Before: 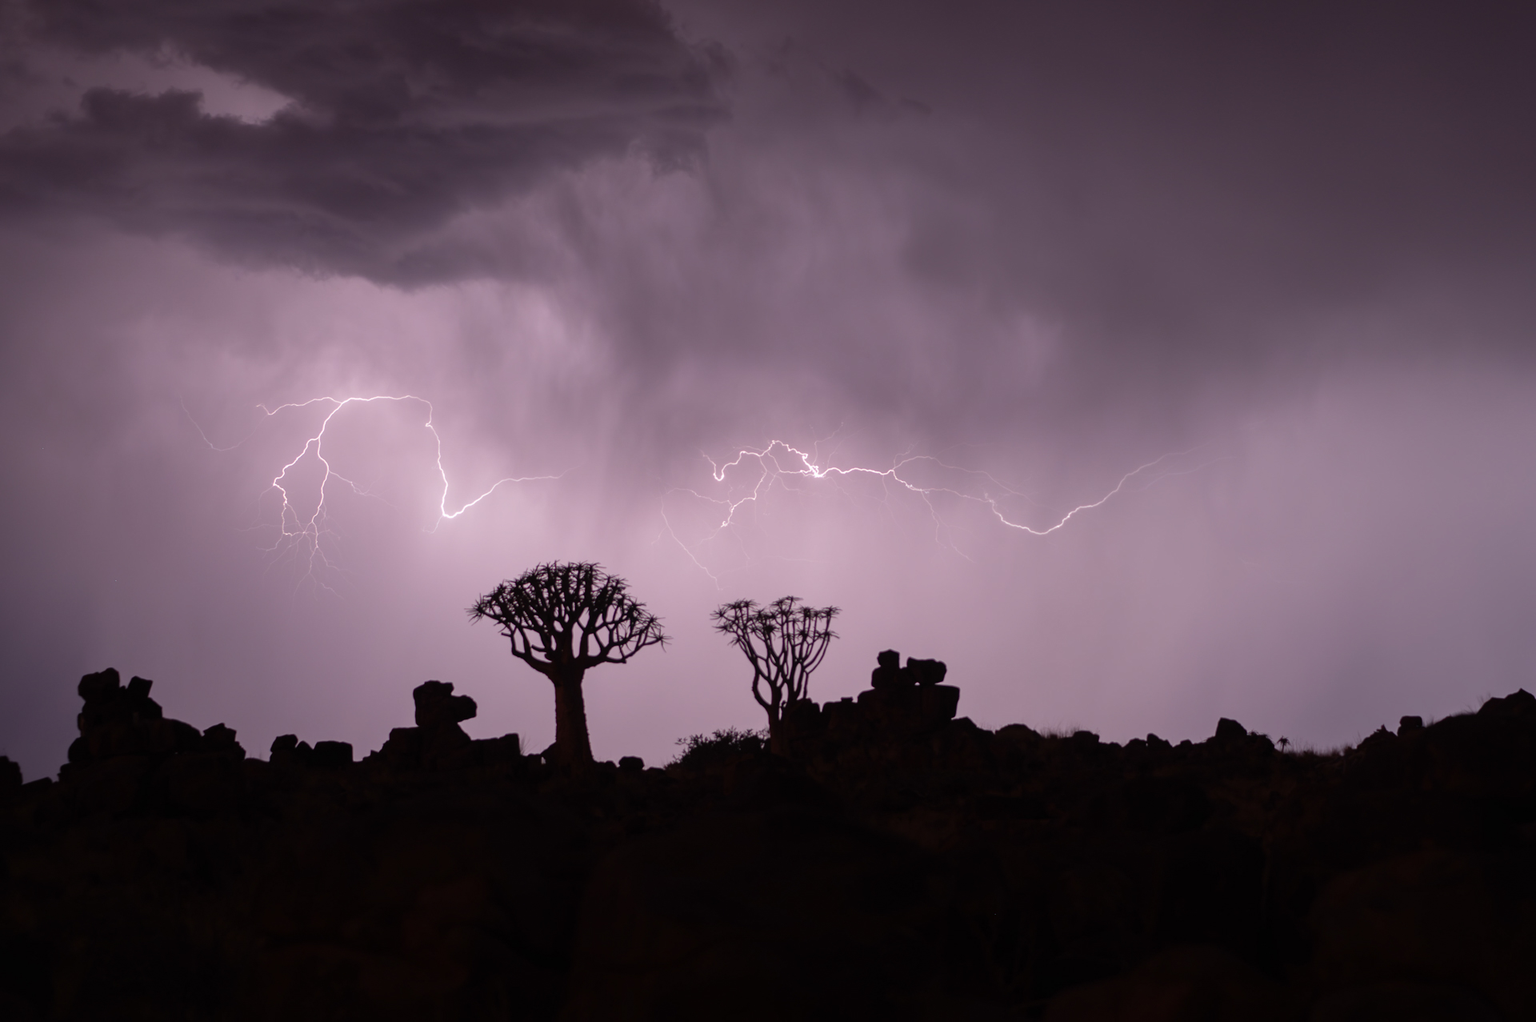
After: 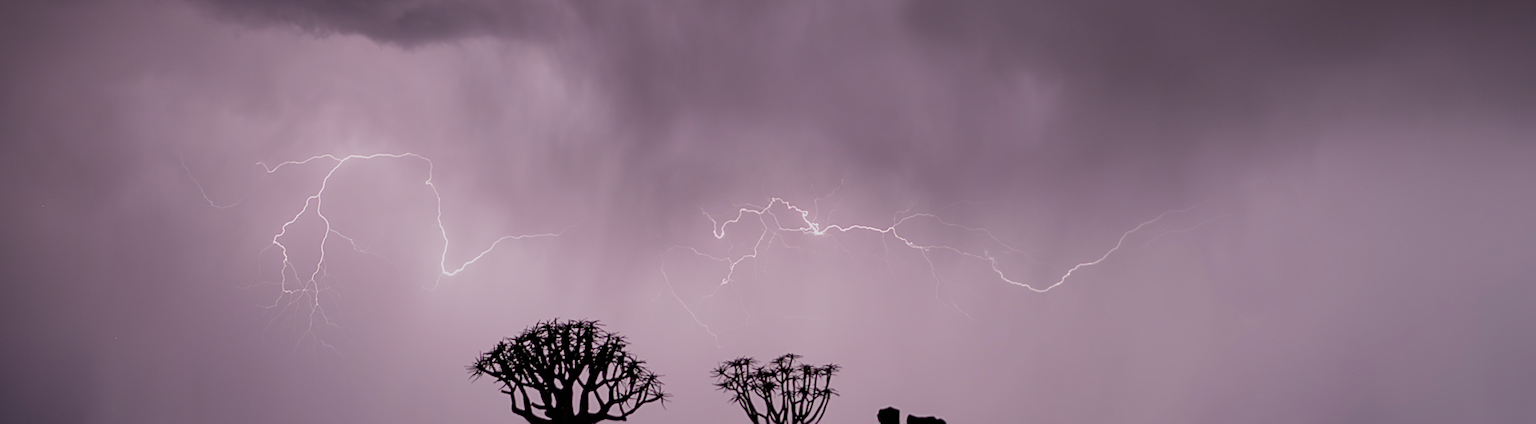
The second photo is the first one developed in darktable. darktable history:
filmic rgb: black relative exposure -7.65 EV, white relative exposure 4.56 EV, hardness 3.61
sharpen: on, module defaults
crop and rotate: top 23.761%, bottom 34.679%
